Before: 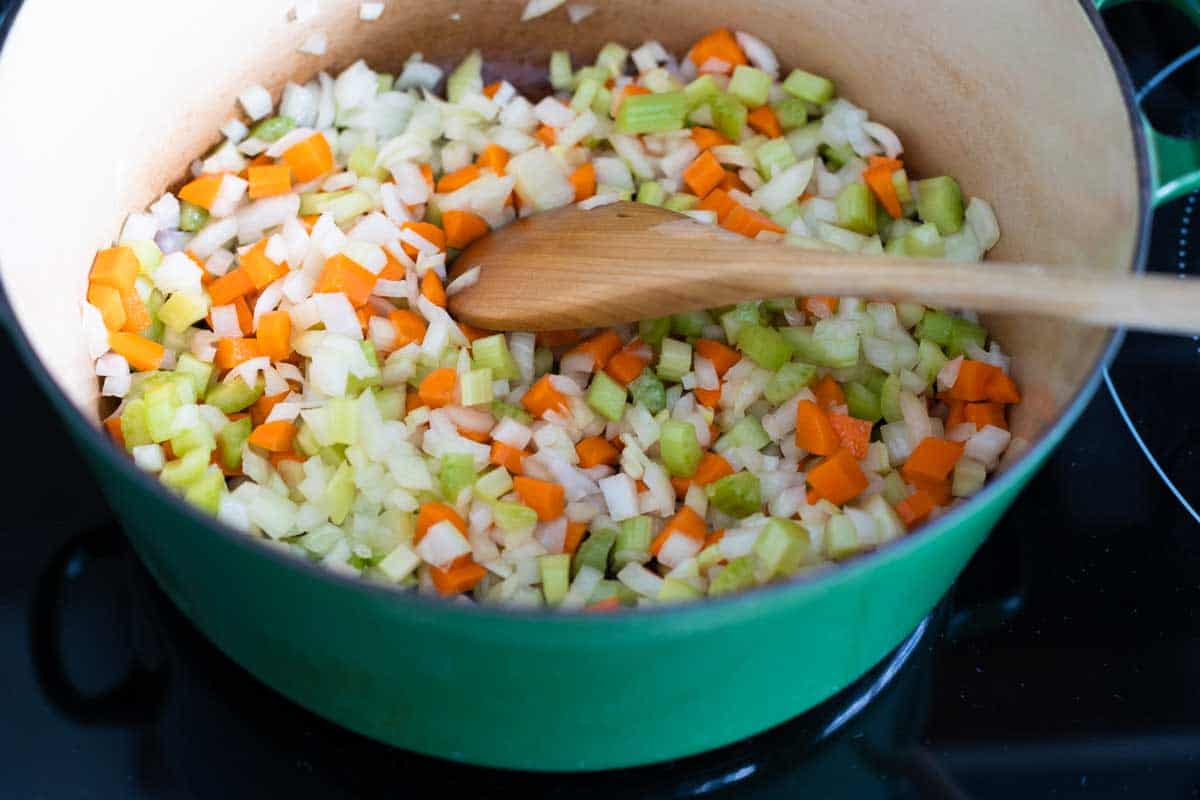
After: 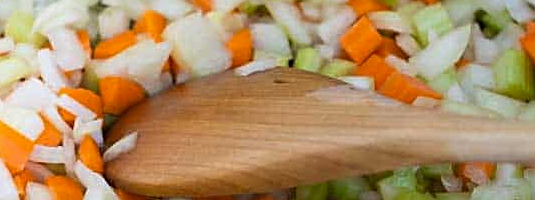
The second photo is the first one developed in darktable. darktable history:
sharpen: on, module defaults
contrast brightness saturation: contrast -0.019, brightness -0.008, saturation 0.025
crop: left 28.658%, top 16.851%, right 26.746%, bottom 58.031%
